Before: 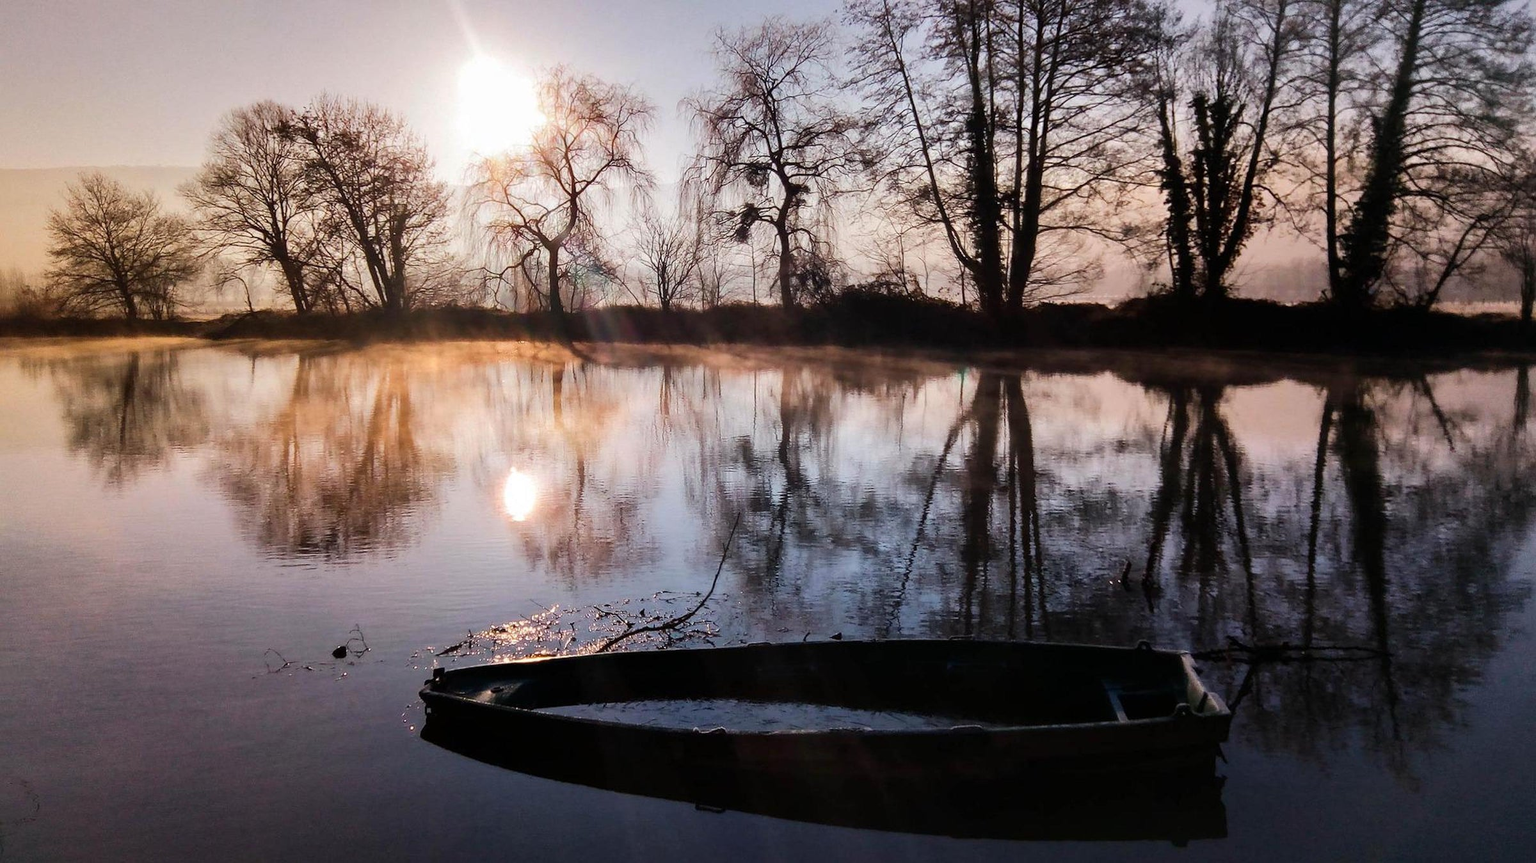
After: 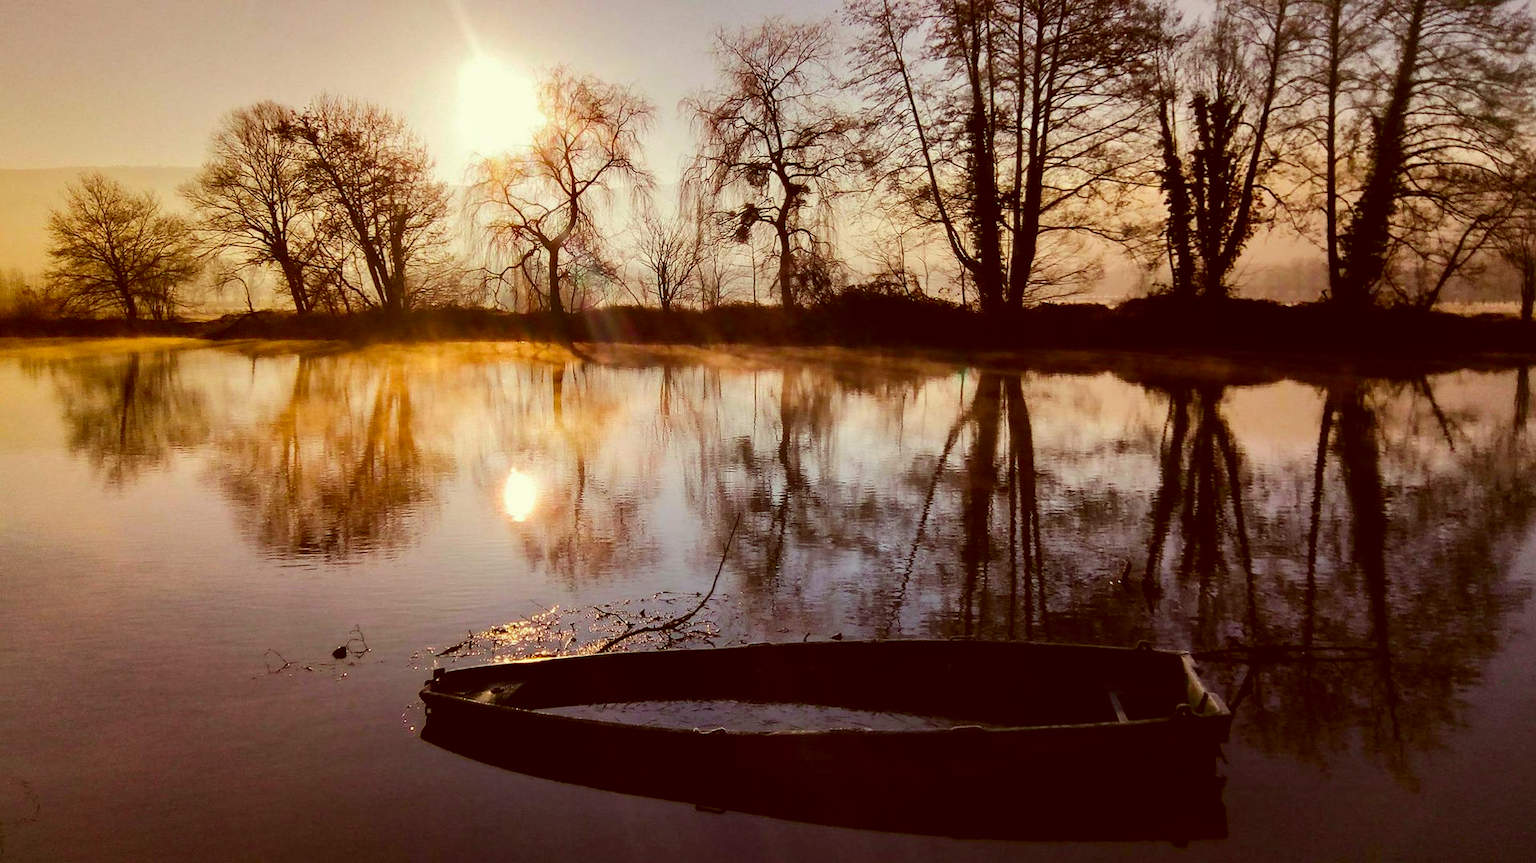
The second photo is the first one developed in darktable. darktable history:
white balance: red 0.925, blue 1.046
color correction: highlights a* 1.12, highlights b* 24.26, shadows a* 15.58, shadows b* 24.26
color balance rgb: perceptual saturation grading › global saturation 20%, global vibrance 20%
